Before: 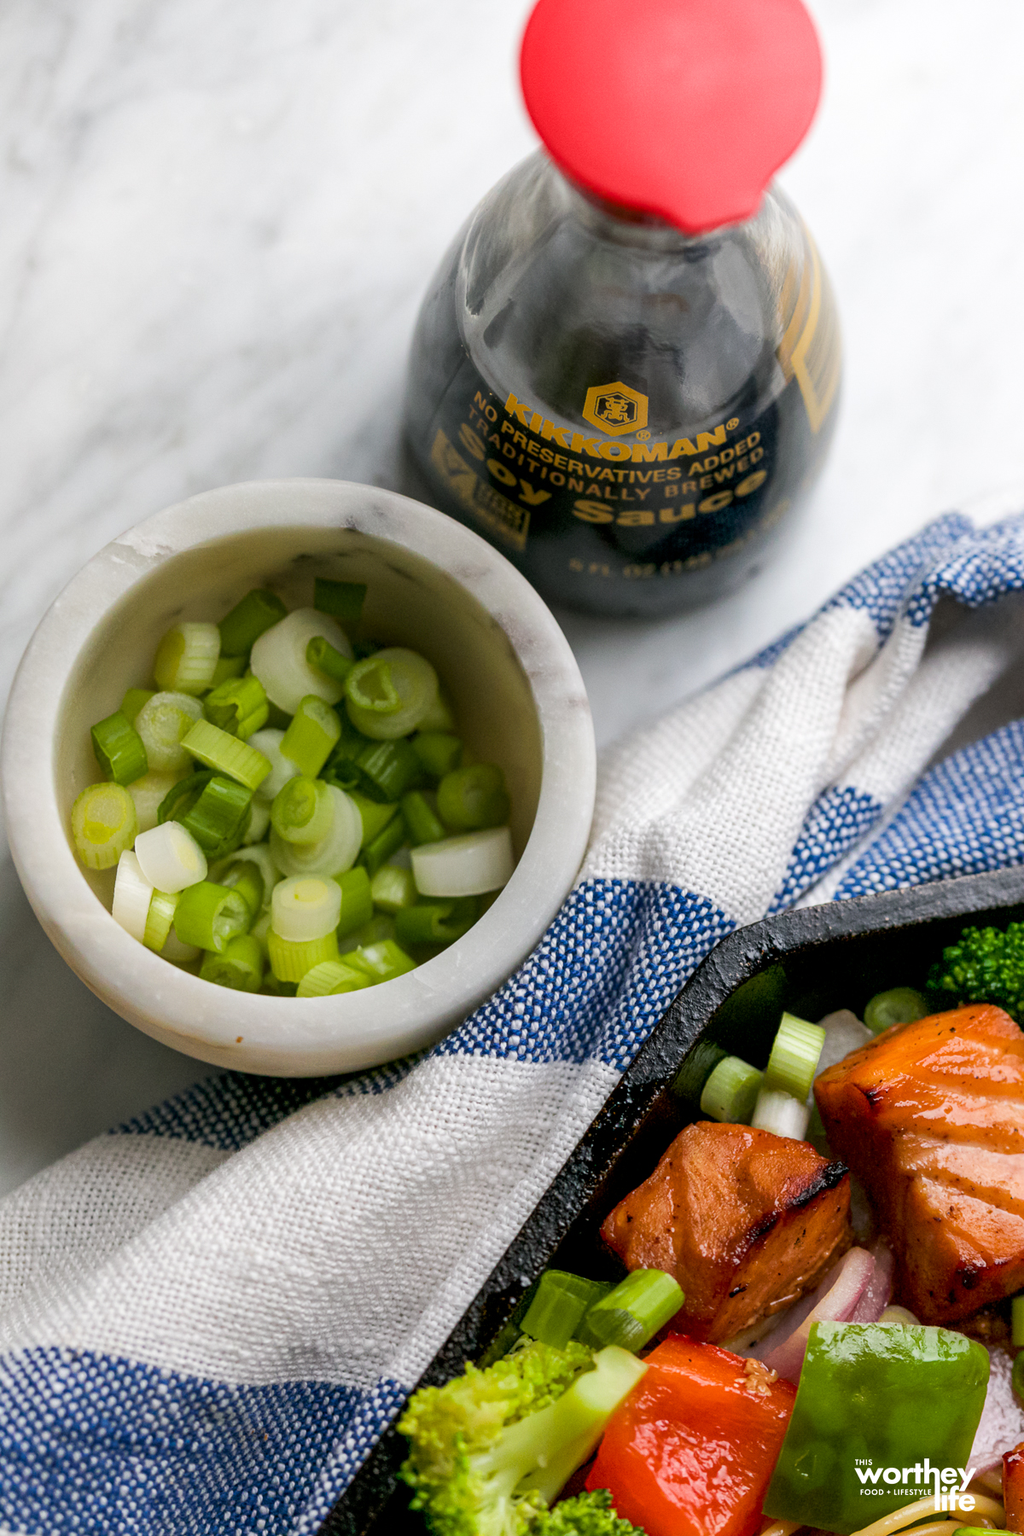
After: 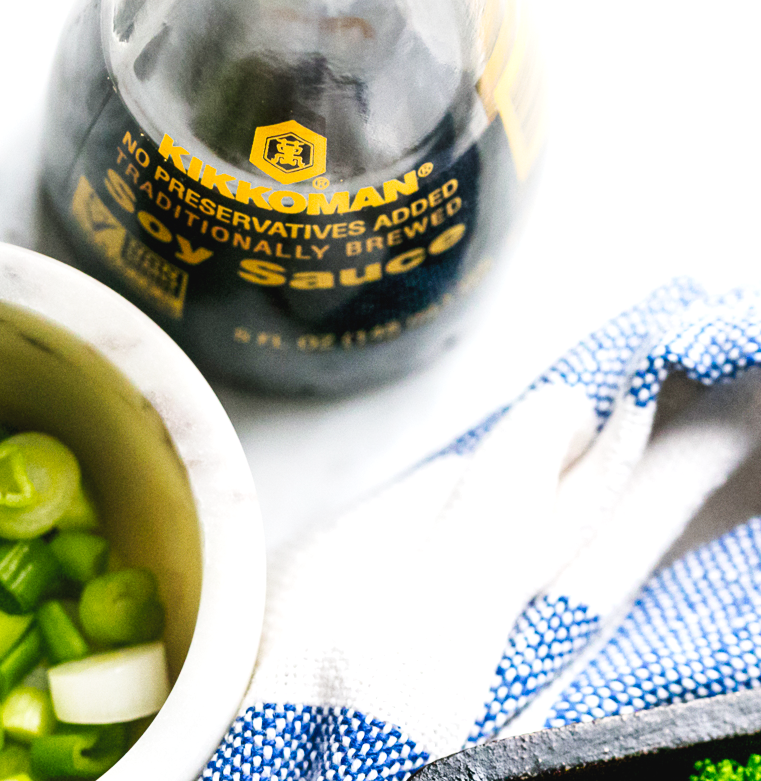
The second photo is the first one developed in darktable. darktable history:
crop: left 36.092%, top 18.209%, right 0.478%, bottom 38.374%
exposure: black level correction -0.001, exposure 0.906 EV, compensate exposure bias true, compensate highlight preservation false
tone curve: curves: ch0 [(0, 0.026) (0.184, 0.172) (0.391, 0.468) (0.446, 0.56) (0.605, 0.758) (0.831, 0.931) (0.992, 1)]; ch1 [(0, 0) (0.437, 0.447) (0.501, 0.502) (0.538, 0.539) (0.574, 0.589) (0.617, 0.64) (0.699, 0.749) (0.859, 0.919) (1, 1)]; ch2 [(0, 0) (0.33, 0.301) (0.421, 0.443) (0.447, 0.482) (0.499, 0.509) (0.538, 0.564) (0.585, 0.615) (0.664, 0.664) (1, 1)], preserve colors none
